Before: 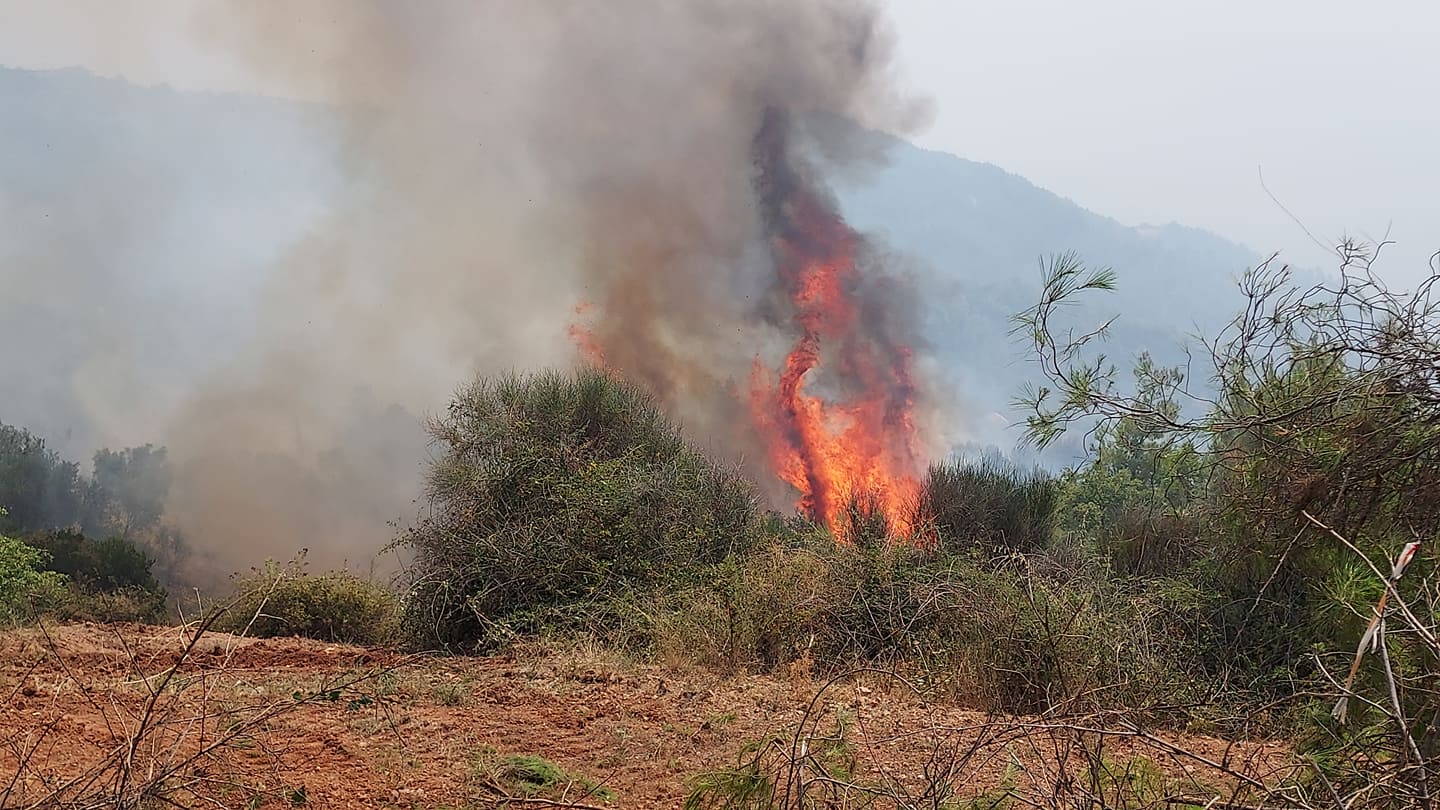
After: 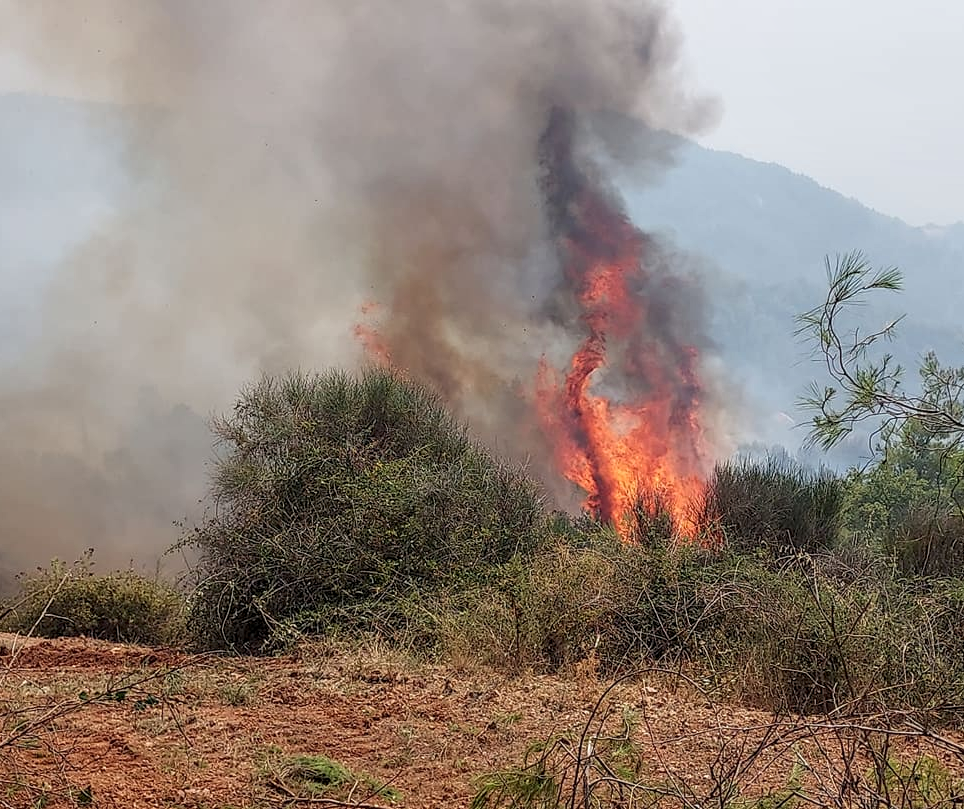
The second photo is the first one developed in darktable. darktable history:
local contrast: on, module defaults
crop and rotate: left 14.923%, right 18.114%
